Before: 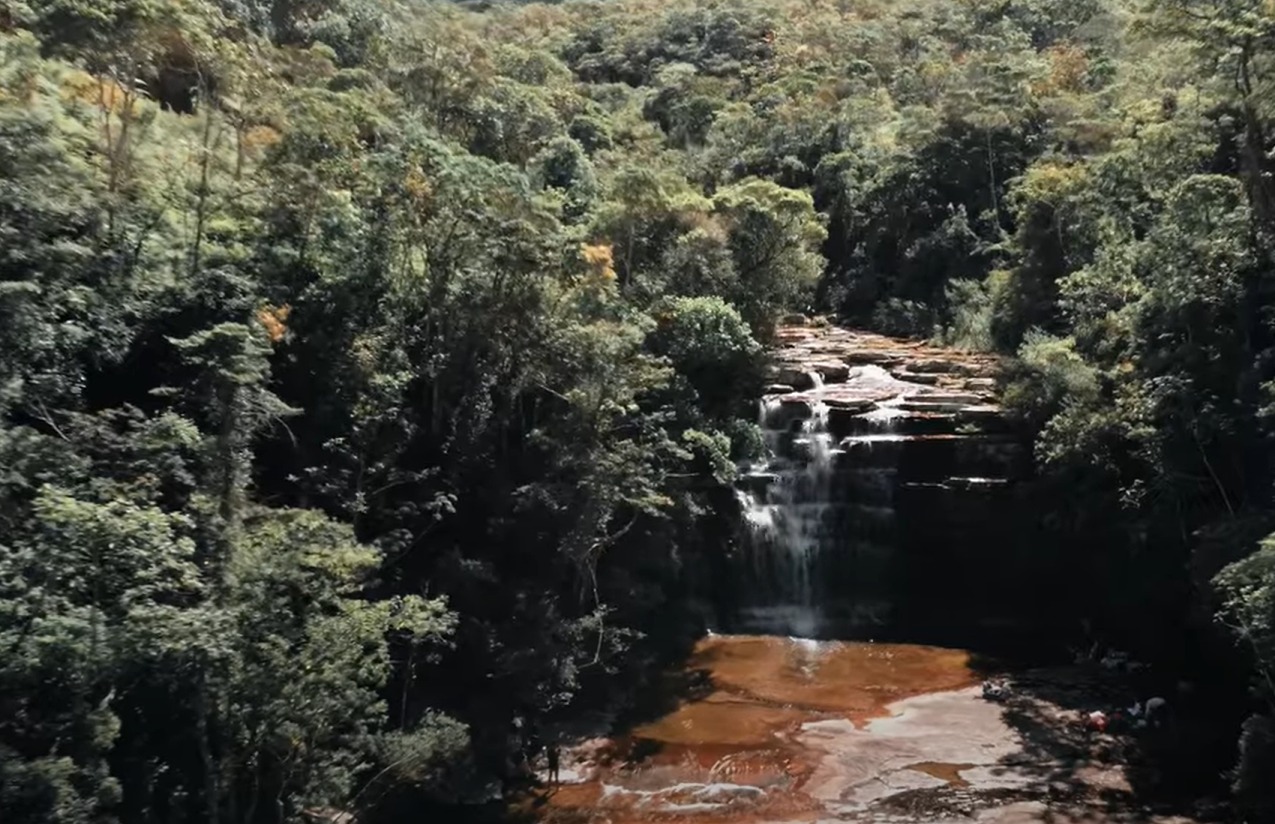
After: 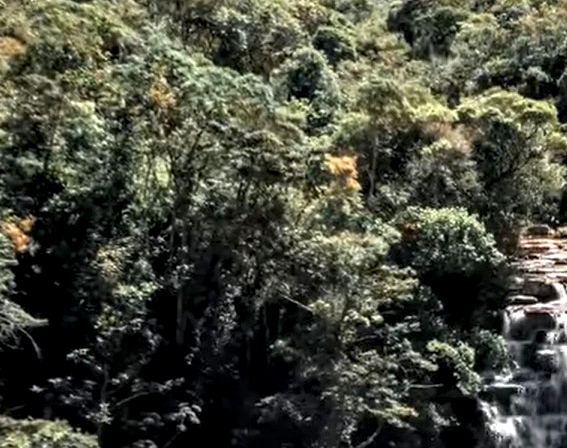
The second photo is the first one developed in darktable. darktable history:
local contrast: highlights 21%, shadows 72%, detail 170%
crop: left 20.124%, top 10.82%, right 35.354%, bottom 34.775%
contrast brightness saturation: contrast 0.038, saturation 0.154
